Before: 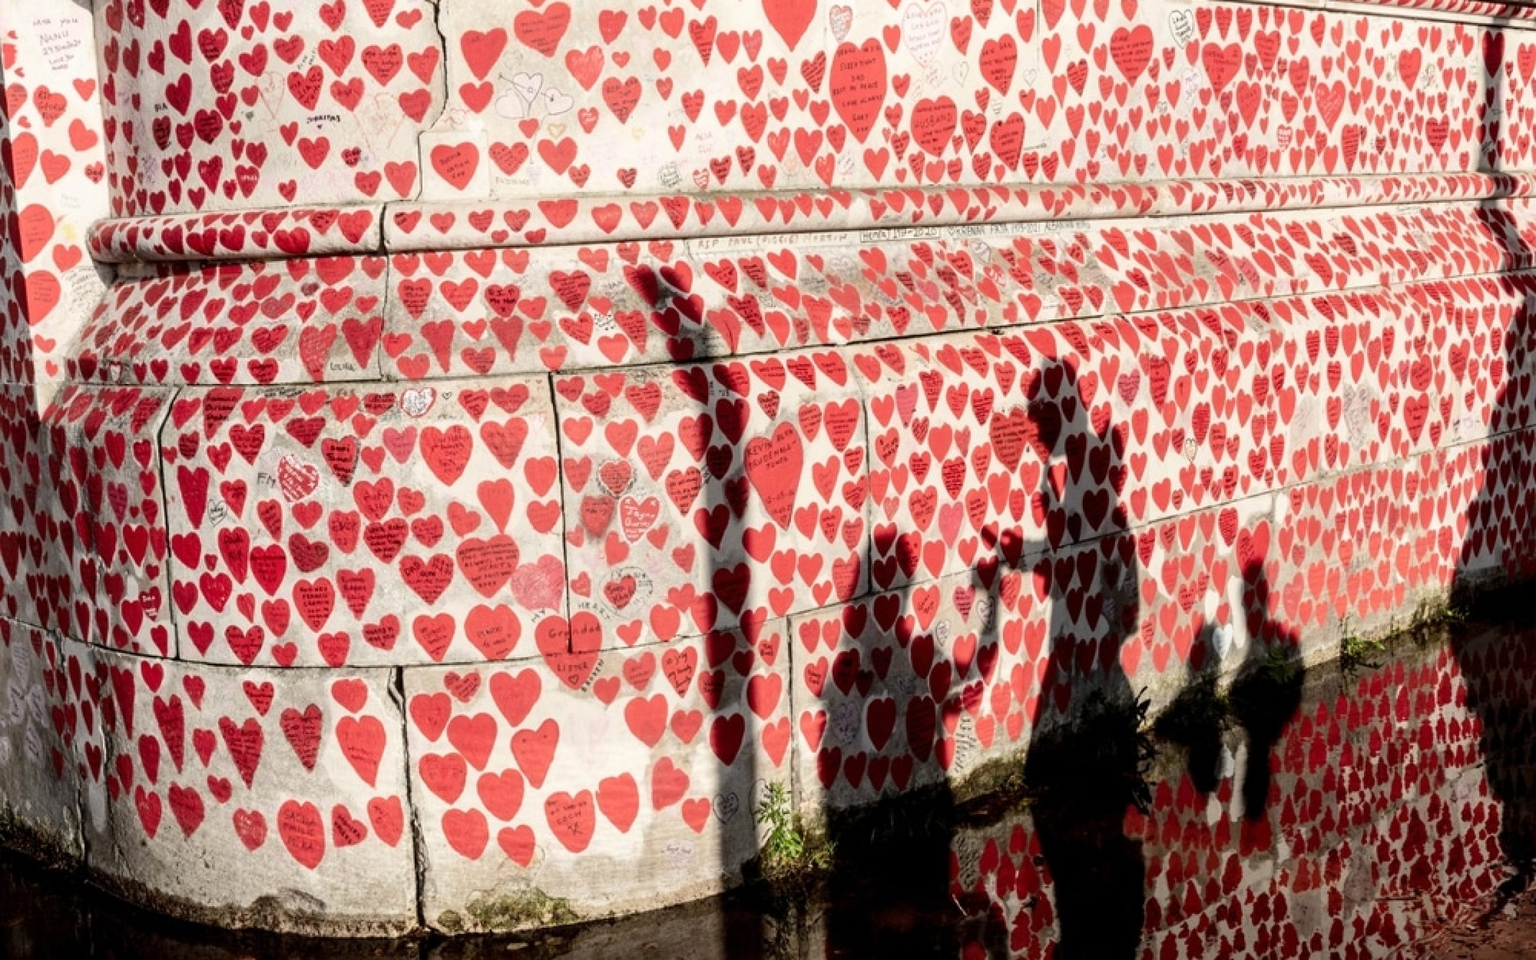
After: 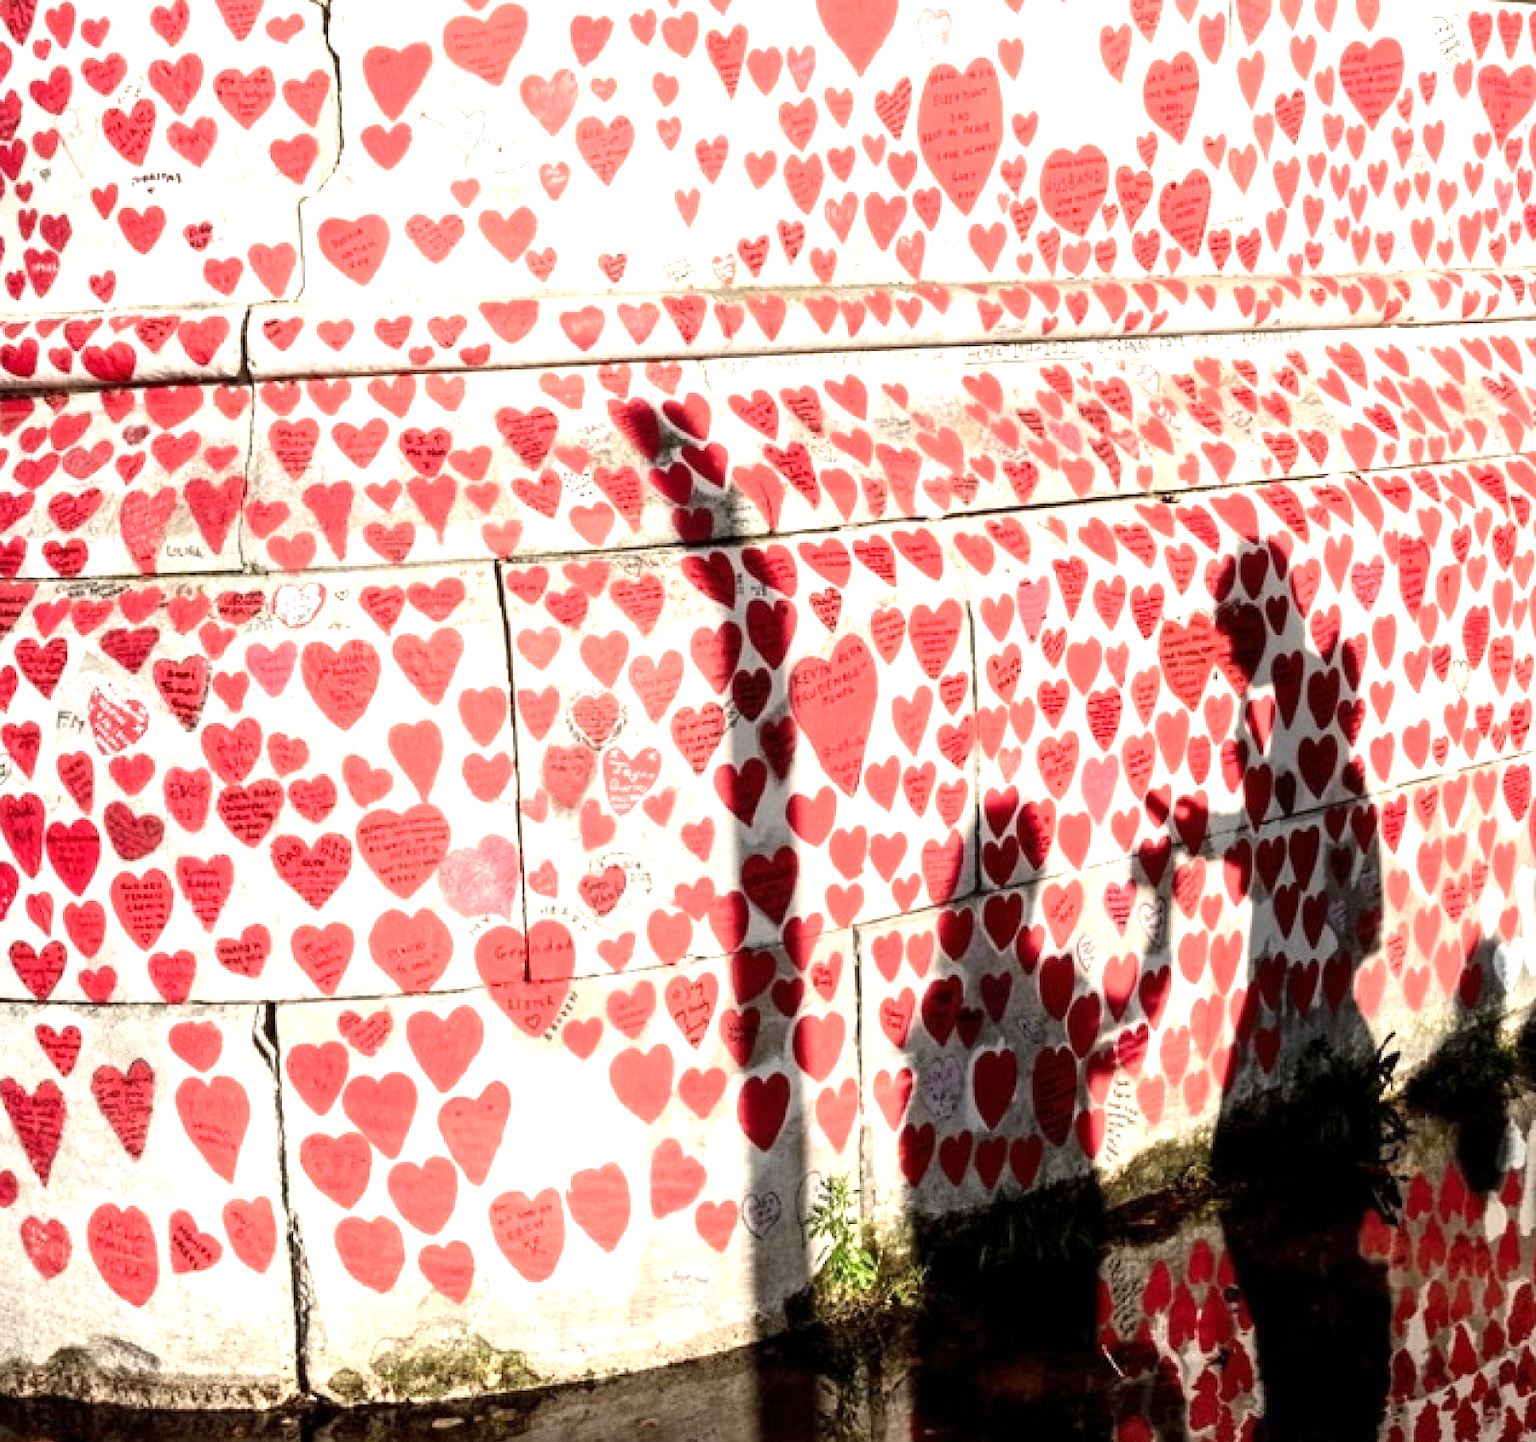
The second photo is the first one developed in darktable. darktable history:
exposure: exposure 0.915 EV, compensate highlight preservation false
crop and rotate: left 14.322%, right 19.159%
